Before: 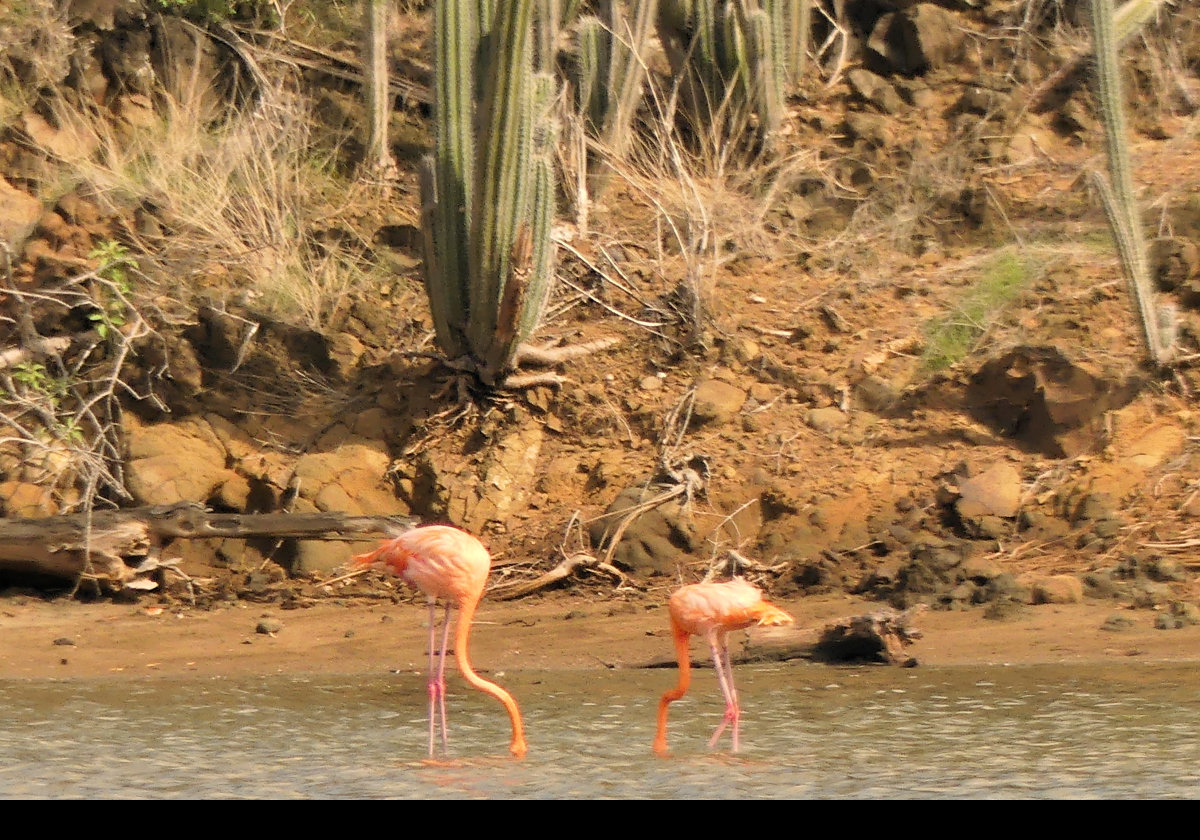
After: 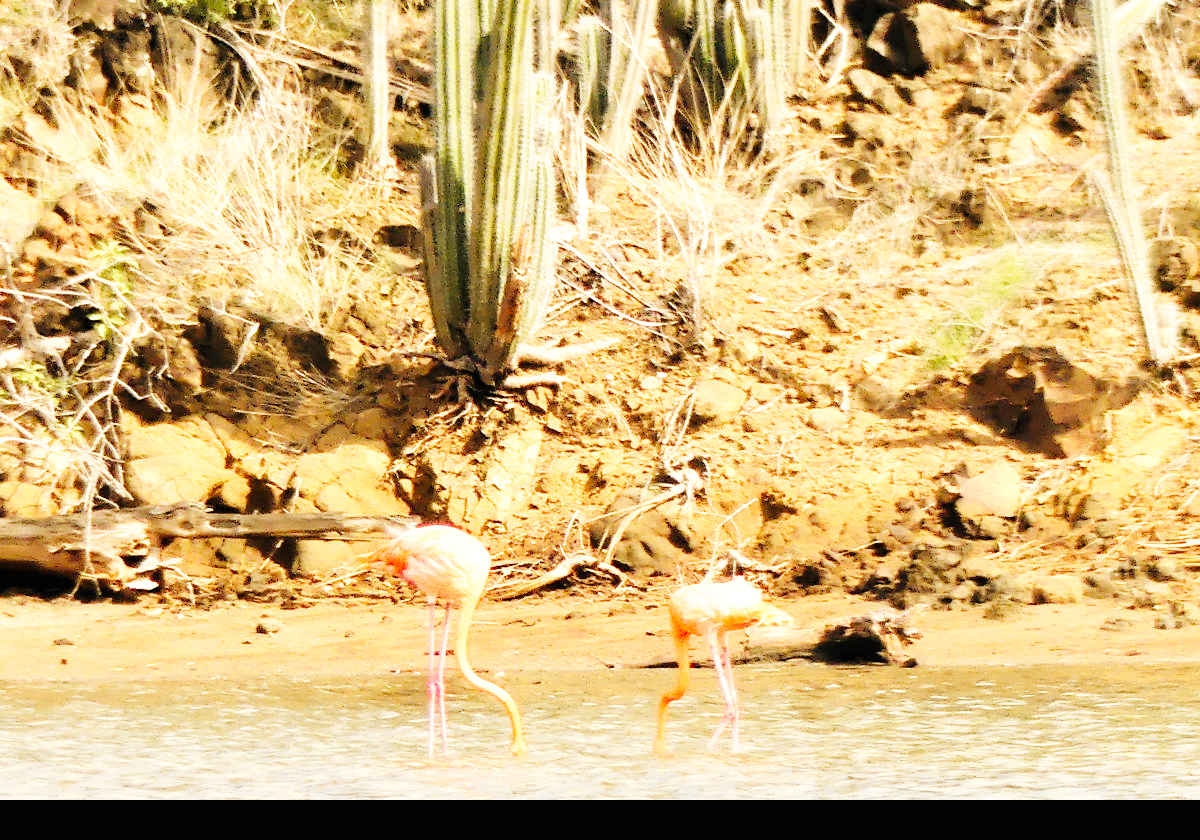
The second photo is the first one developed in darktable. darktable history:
base curve: curves: ch0 [(0, 0) (0, 0) (0.002, 0.001) (0.008, 0.003) (0.019, 0.011) (0.037, 0.037) (0.064, 0.11) (0.102, 0.232) (0.152, 0.379) (0.216, 0.524) (0.296, 0.665) (0.394, 0.789) (0.512, 0.881) (0.651, 0.945) (0.813, 0.986) (1, 1)], preserve colors none
exposure: black level correction 0.001, exposure 0.498 EV, compensate highlight preservation false
